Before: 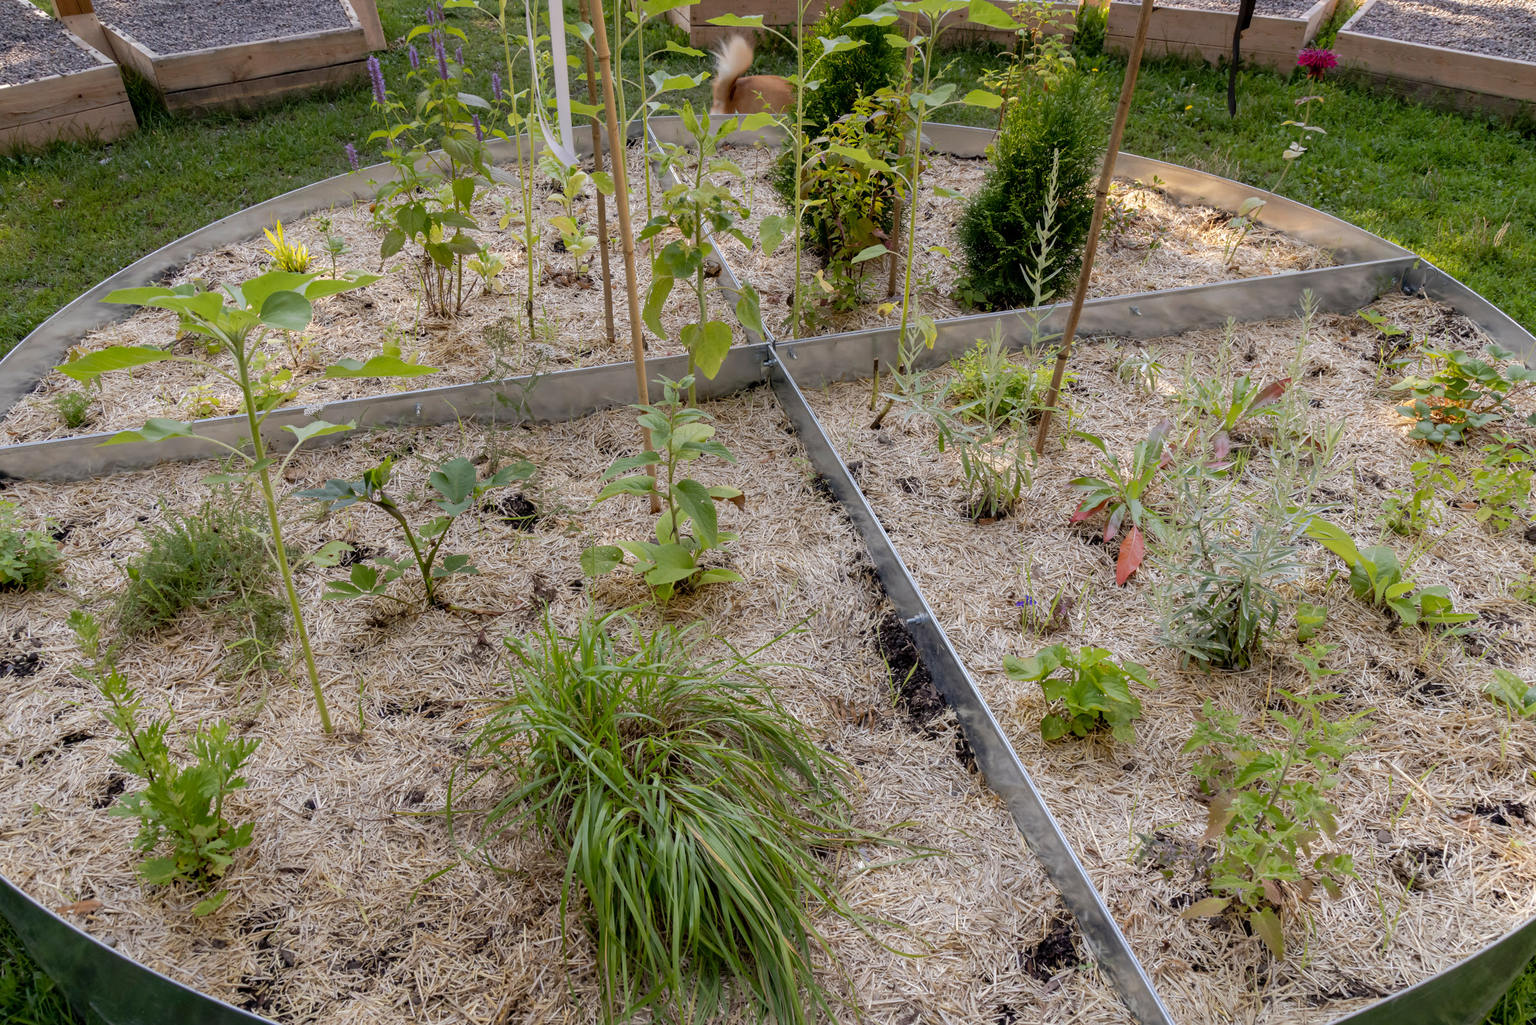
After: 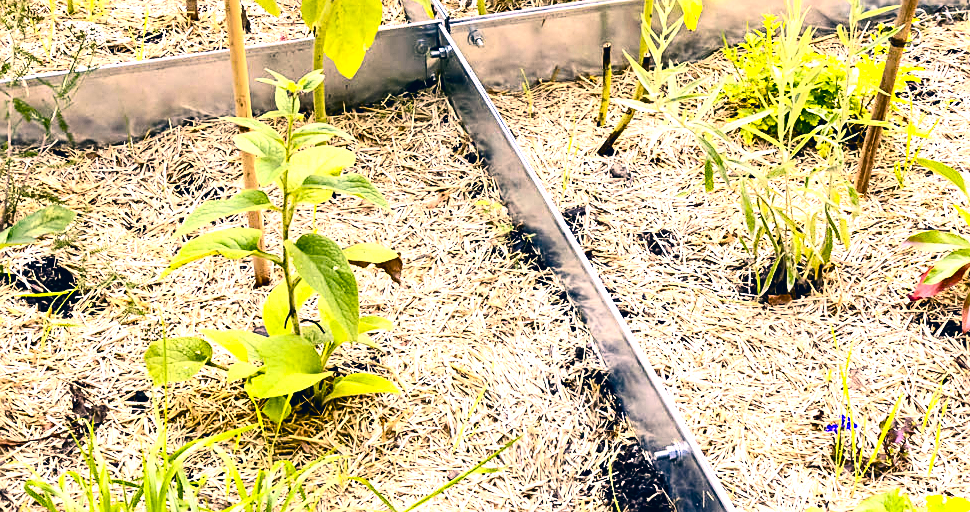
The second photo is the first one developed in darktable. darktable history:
exposure: black level correction 0, exposure 0.9 EV, compensate highlight preservation false
crop: left 31.751%, top 32.172%, right 27.8%, bottom 35.83%
contrast brightness saturation: contrast 0.28
sharpen: on, module defaults
color correction: highlights a* 10.32, highlights b* 14.66, shadows a* -9.59, shadows b* -15.02
color balance rgb: linear chroma grading › global chroma 16.62%, perceptual saturation grading › highlights -8.63%, perceptual saturation grading › mid-tones 18.66%, perceptual saturation grading › shadows 28.49%, perceptual brilliance grading › highlights 14.22%, perceptual brilliance grading › shadows -18.96%, global vibrance 27.71%
tone equalizer: -8 EV -0.417 EV, -7 EV -0.389 EV, -6 EV -0.333 EV, -5 EV -0.222 EV, -3 EV 0.222 EV, -2 EV 0.333 EV, -1 EV 0.389 EV, +0 EV 0.417 EV, edges refinement/feathering 500, mask exposure compensation -1.57 EV, preserve details no
